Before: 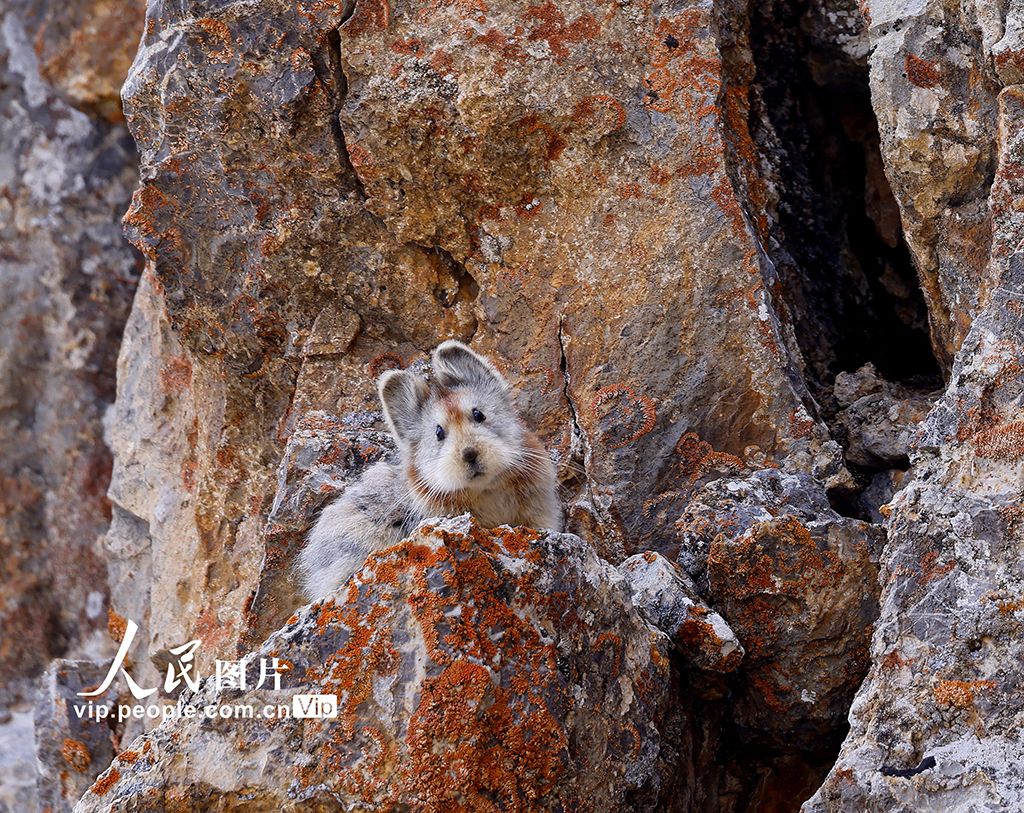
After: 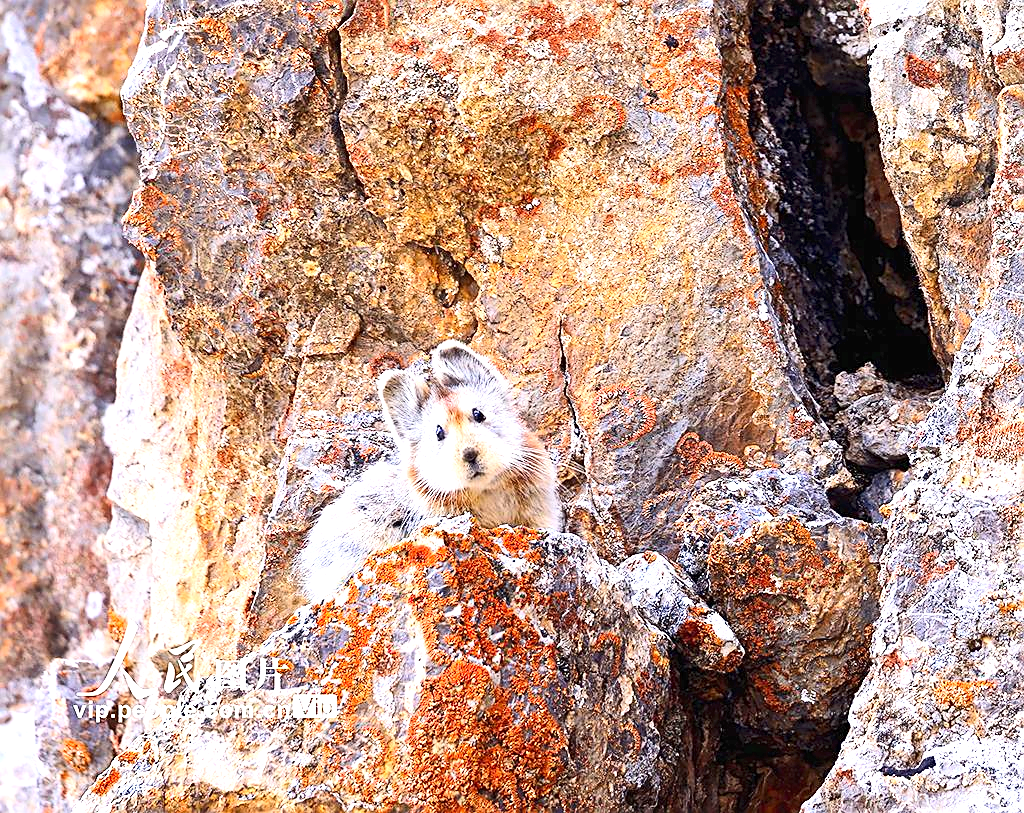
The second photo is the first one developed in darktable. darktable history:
contrast brightness saturation: contrast 0.2, brightness 0.166, saturation 0.222
sharpen: on, module defaults
exposure: black level correction 0, exposure 1.451 EV, compensate highlight preservation false
